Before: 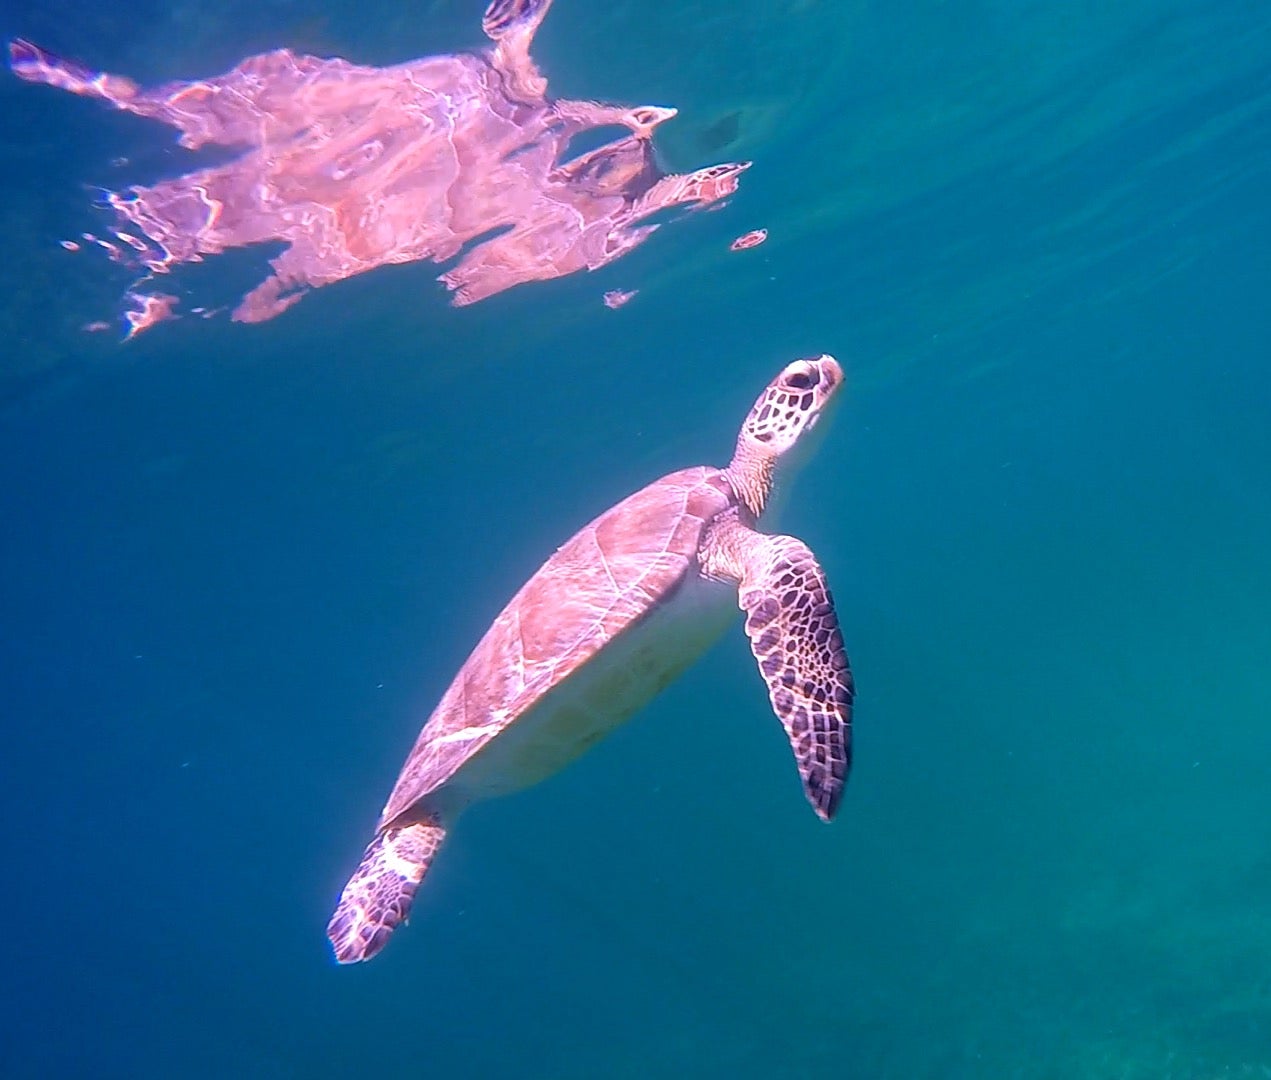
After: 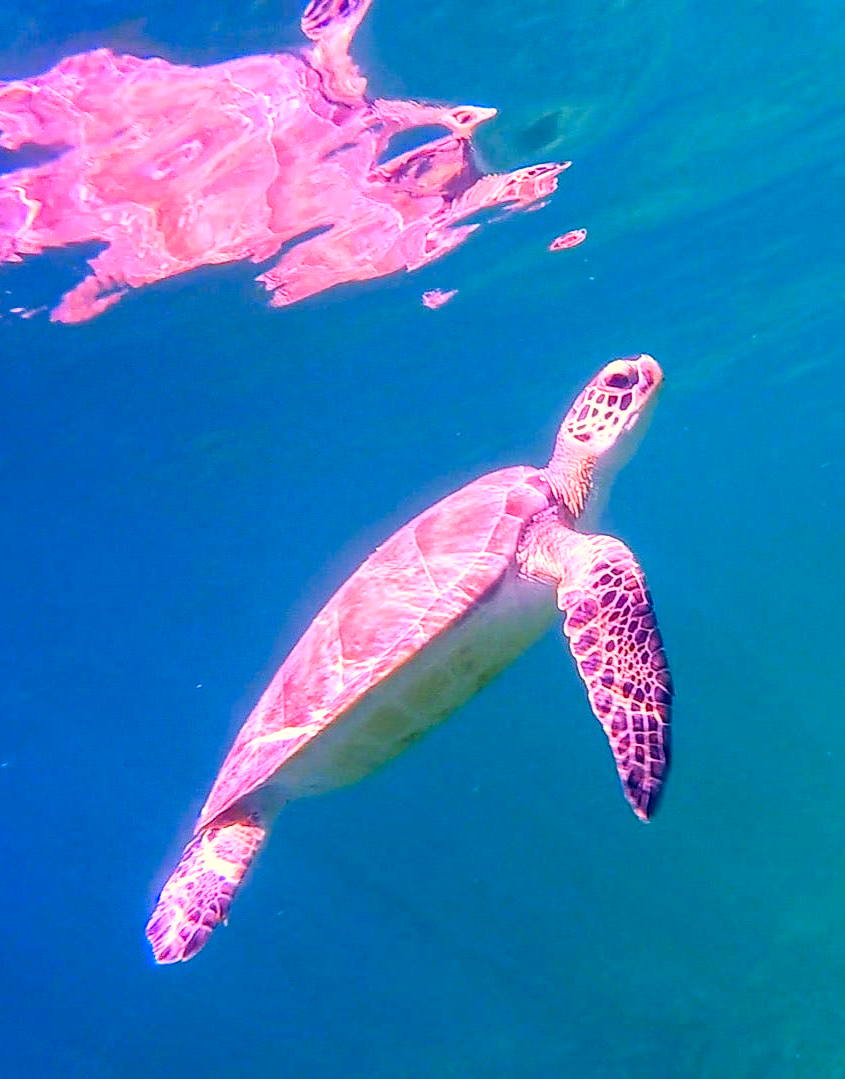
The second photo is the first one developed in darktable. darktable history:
color correction: highlights a* 17.5, highlights b* 18.35
color balance rgb: shadows lift › luminance -19.601%, highlights gain › chroma 0.106%, highlights gain › hue 332.65°, perceptual saturation grading › global saturation -0.085%, perceptual saturation grading › highlights -31.986%, perceptual saturation grading › mid-tones 5.368%, perceptual saturation grading › shadows 18.328%
exposure: compensate highlight preservation false
shadows and highlights: soften with gaussian
crop and rotate: left 14.305%, right 19.175%
contrast brightness saturation: contrast 0.199, brightness 0.192, saturation 0.81
local contrast: highlights 33%, detail 135%
